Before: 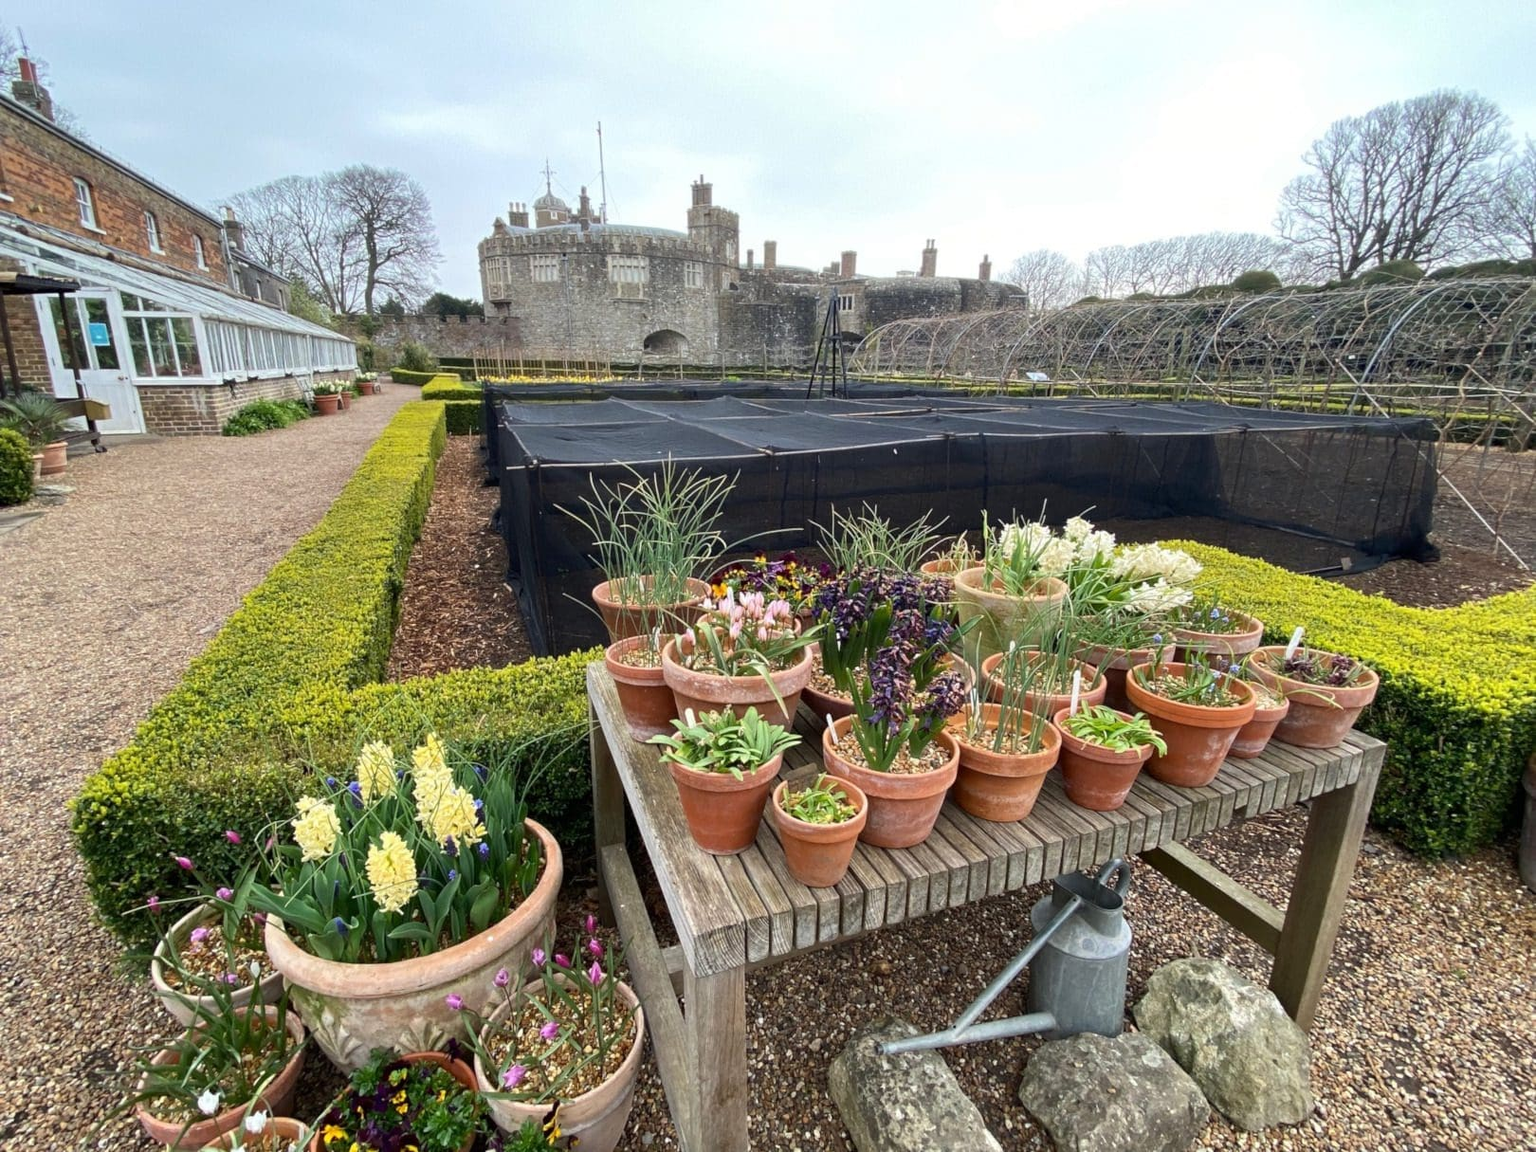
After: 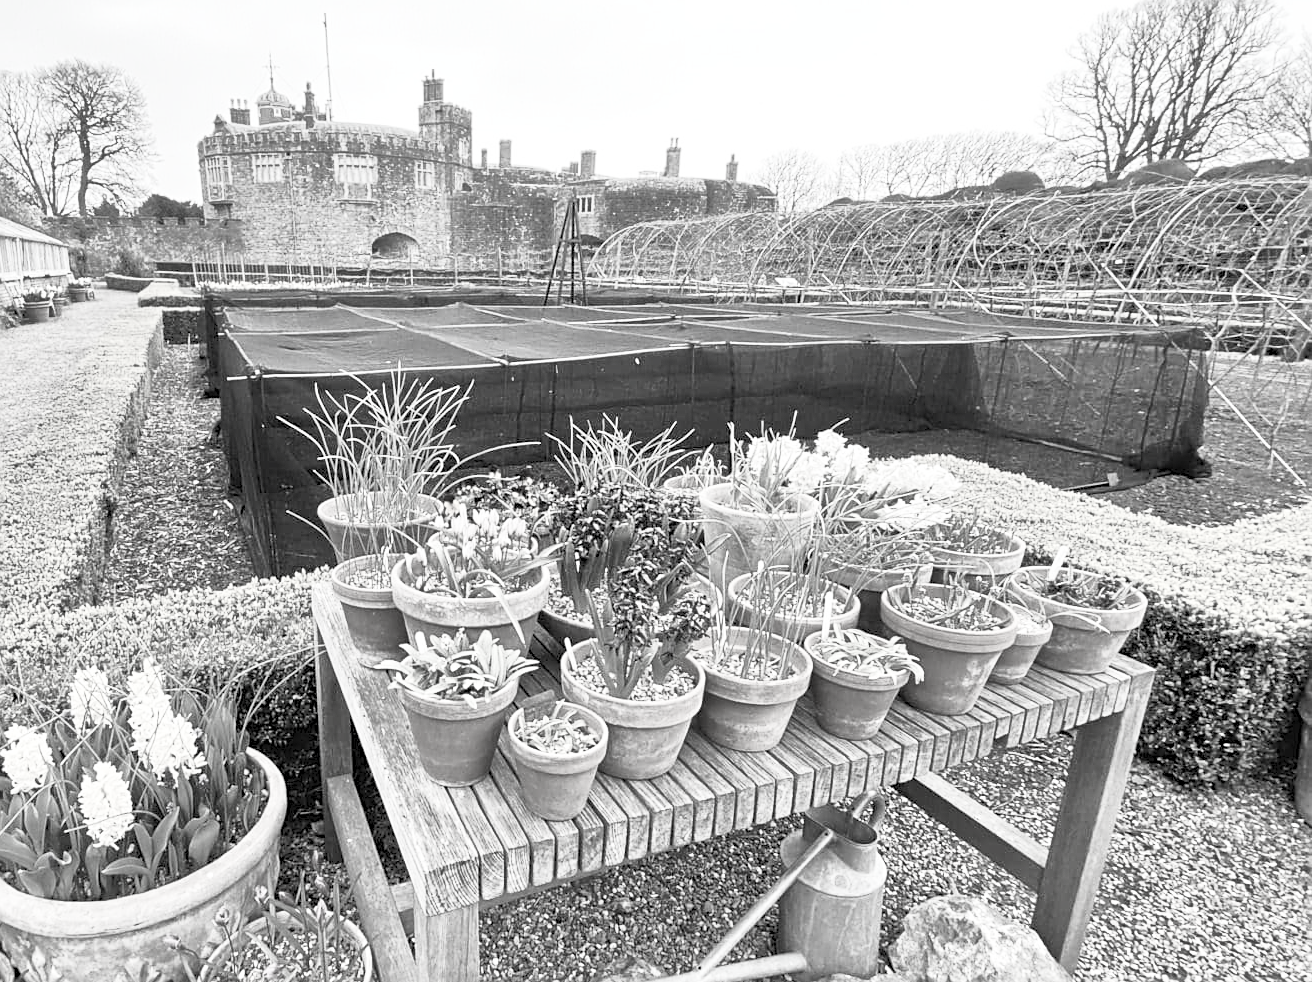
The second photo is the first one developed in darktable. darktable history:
shadows and highlights: on, module defaults
sharpen: on, module defaults
crop: left 18.986%, top 9.509%, right 0%, bottom 9.641%
tone equalizer: -7 EV 0.148 EV, -6 EV 0.628 EV, -5 EV 1.16 EV, -4 EV 1.35 EV, -3 EV 1.14 EV, -2 EV 0.6 EV, -1 EV 0.145 EV
contrast brightness saturation: contrast 0.521, brightness 0.457, saturation -0.983
